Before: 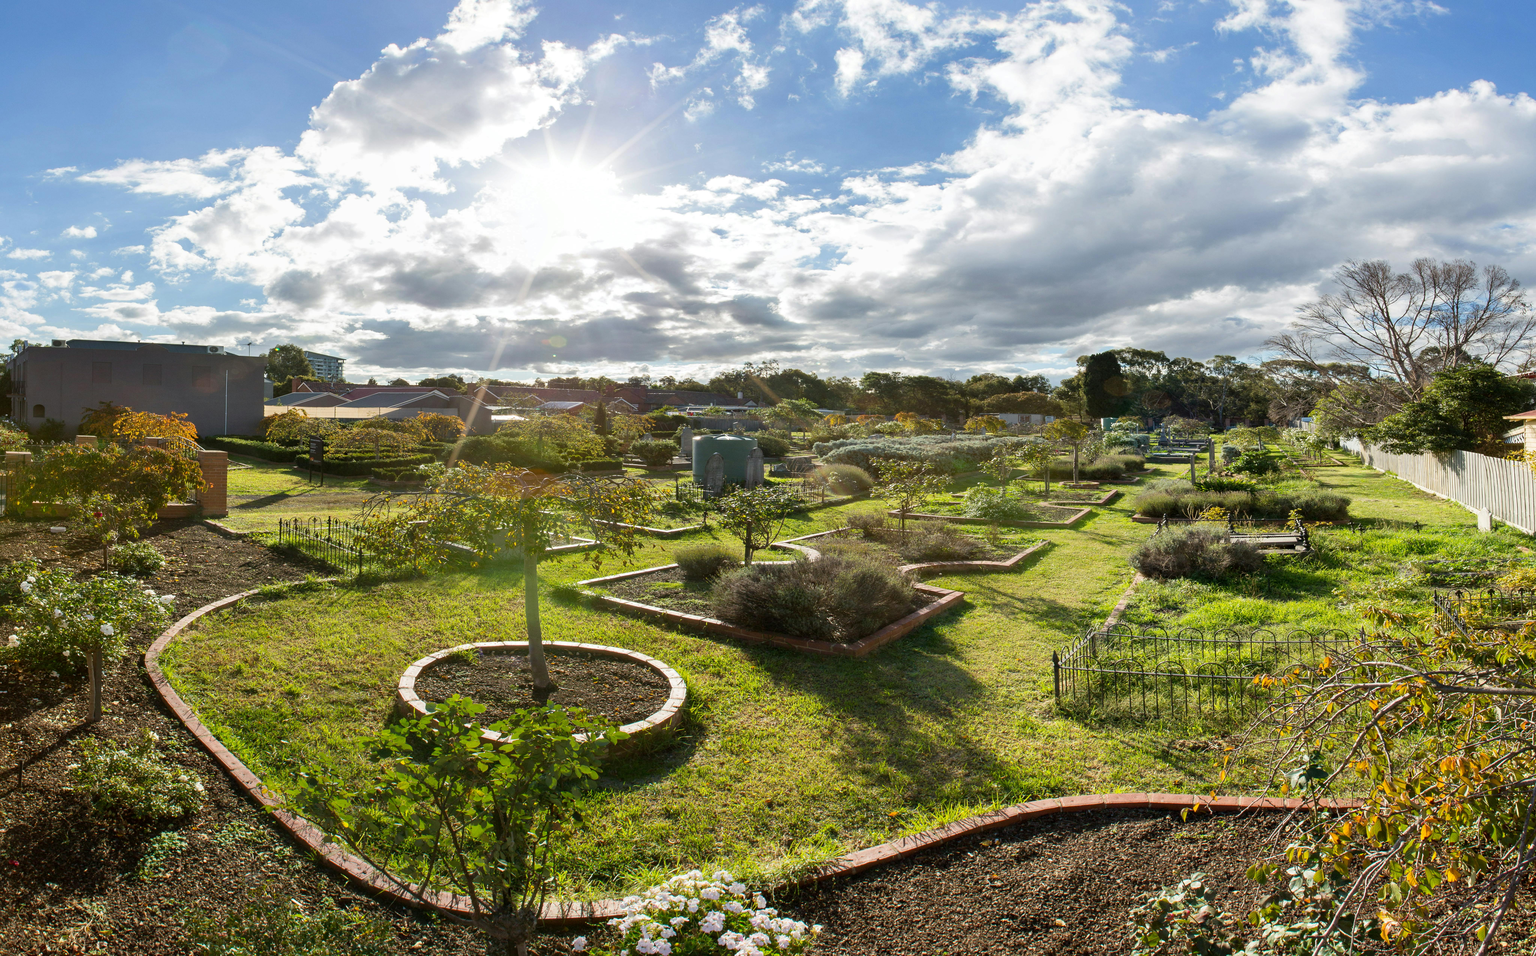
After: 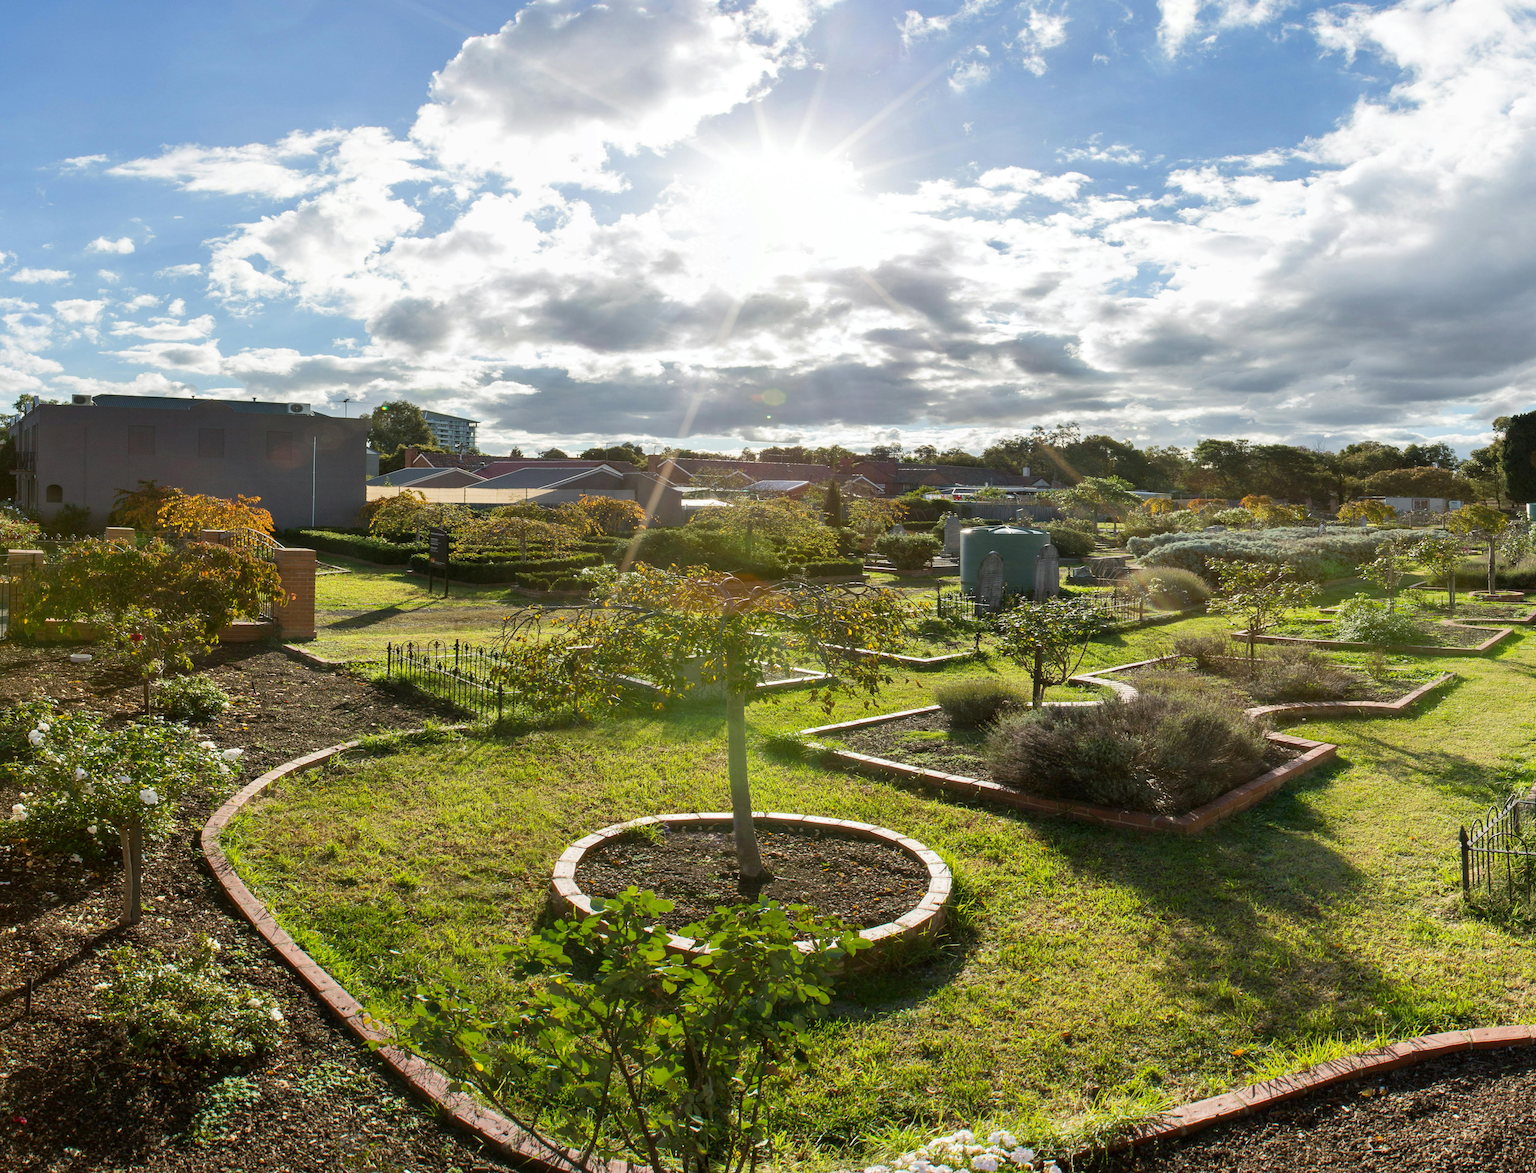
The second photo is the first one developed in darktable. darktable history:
crop: top 5.801%, right 27.845%, bottom 5.641%
